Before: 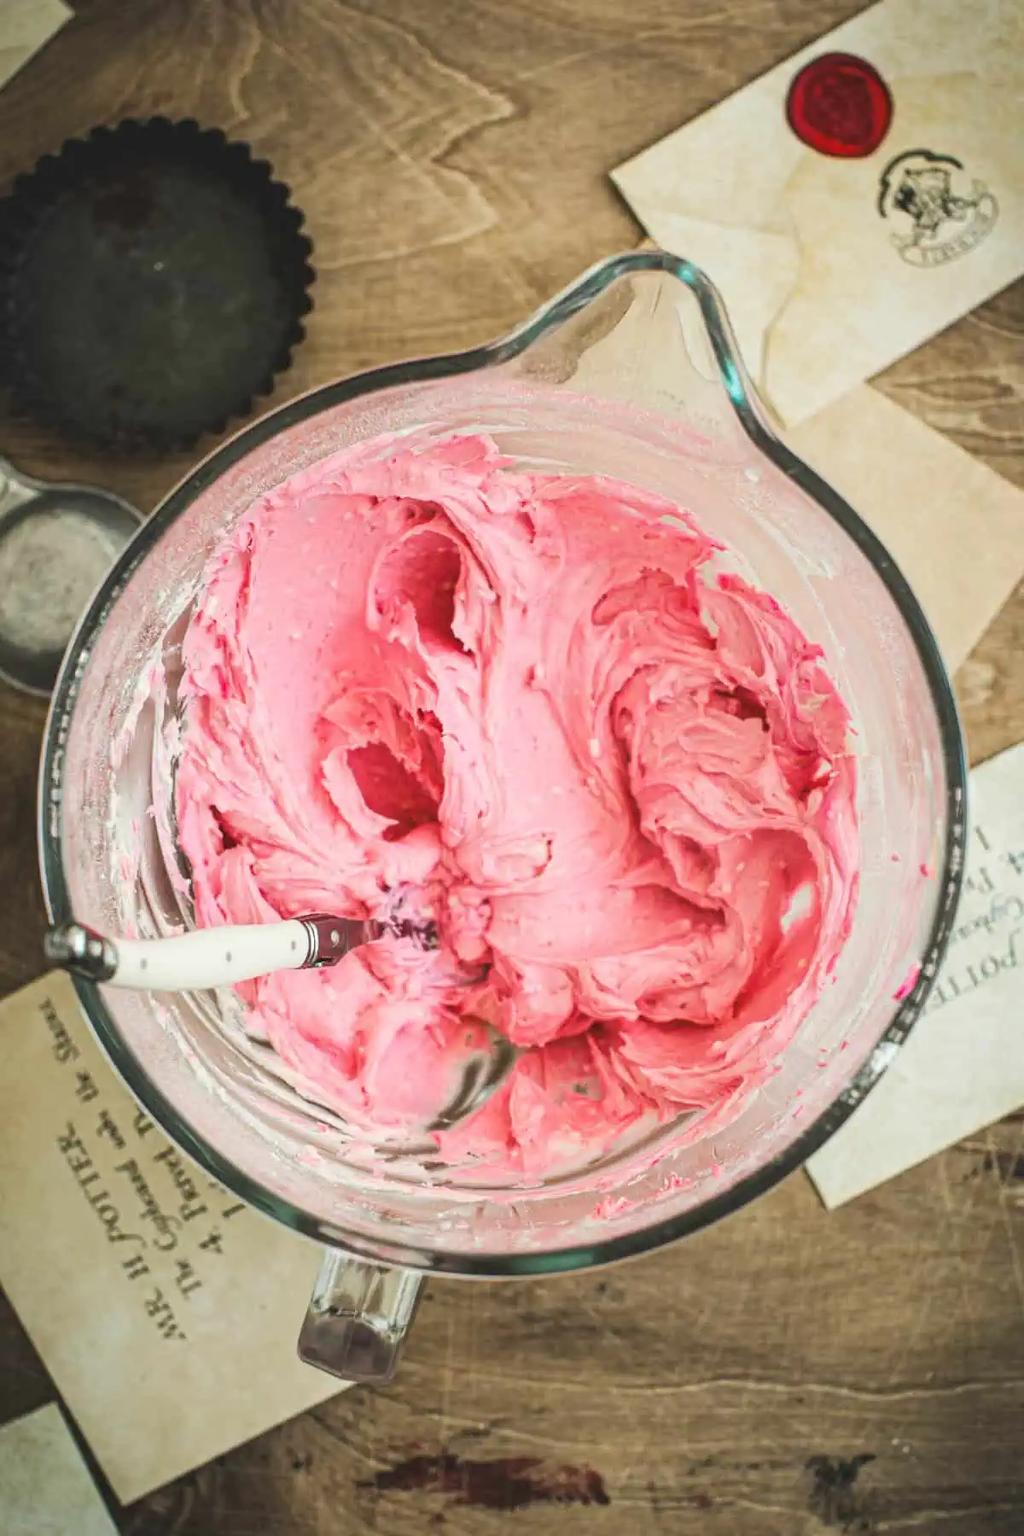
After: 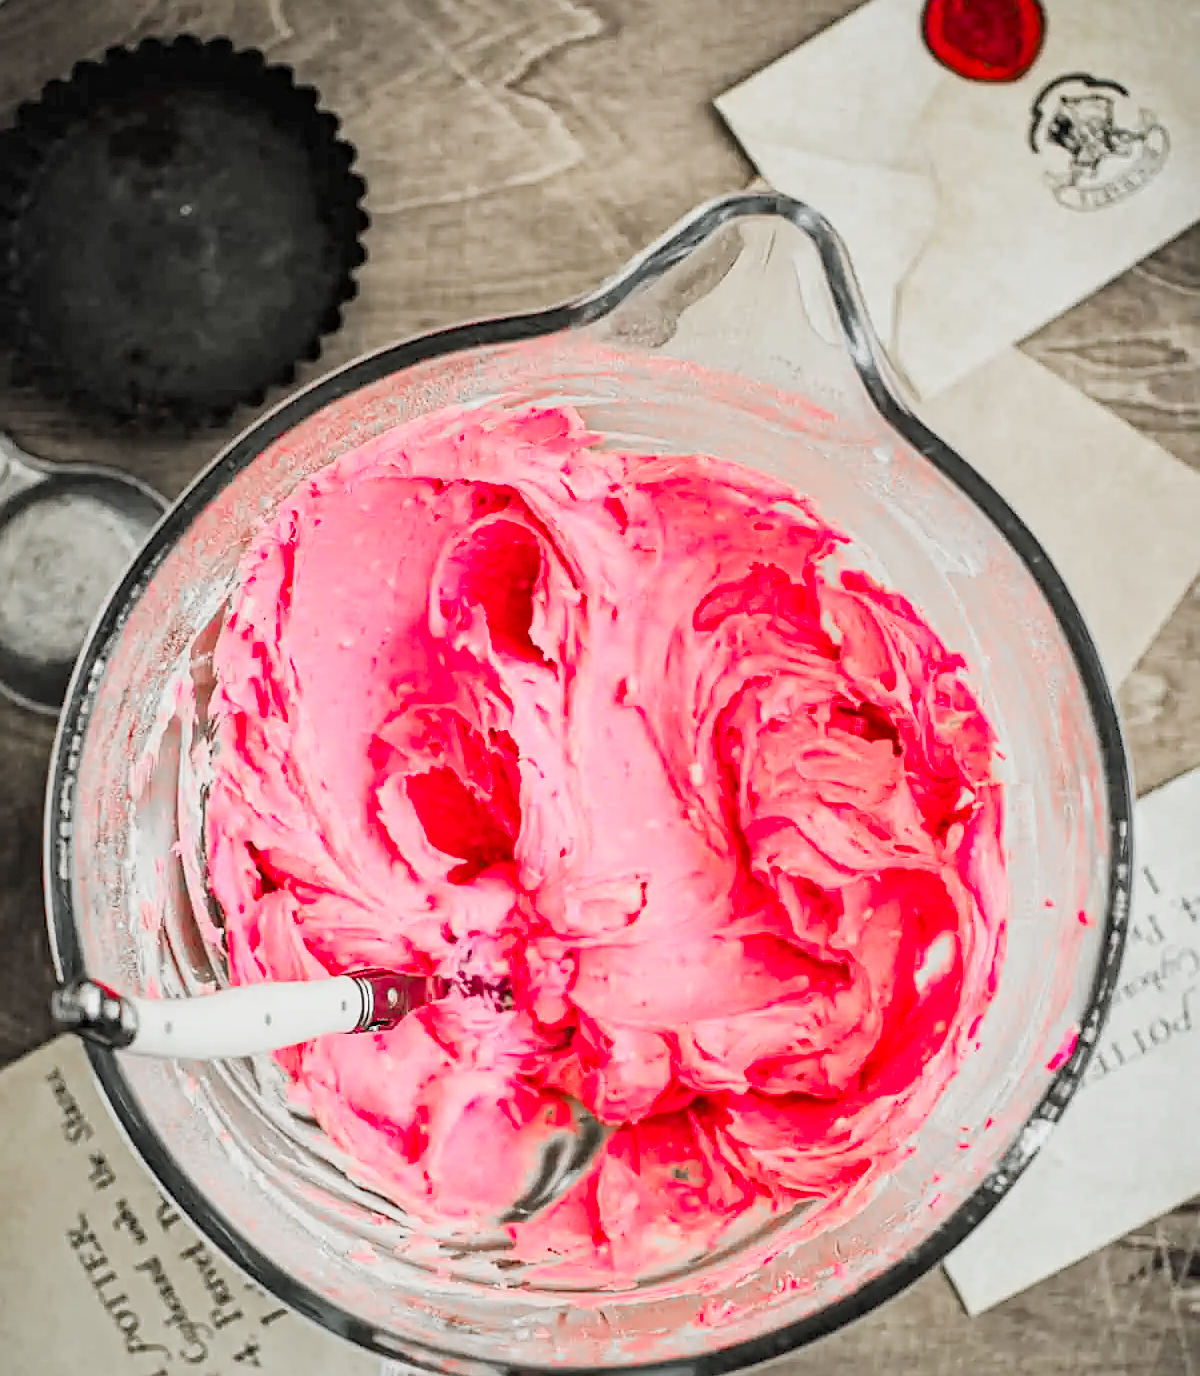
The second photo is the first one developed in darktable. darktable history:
crop: top 5.688%, bottom 17.812%
filmic rgb: black relative exposure -7.65 EV, white relative exposure 4.56 EV, threshold 3.06 EV, hardness 3.61, contrast 1.055, enable highlight reconstruction true
exposure: black level correction 0.001, exposure 0.499 EV, compensate exposure bias true, compensate highlight preservation false
haze removal: strength 0.259, distance 0.243, compatibility mode true, adaptive false
color zones: curves: ch1 [(0, 0.831) (0.08, 0.771) (0.157, 0.268) (0.241, 0.207) (0.562, -0.005) (0.714, -0.013) (0.876, 0.01) (1, 0.831)]
sharpen: on, module defaults
local contrast: mode bilateral grid, contrast 20, coarseness 51, detail 130%, midtone range 0.2
